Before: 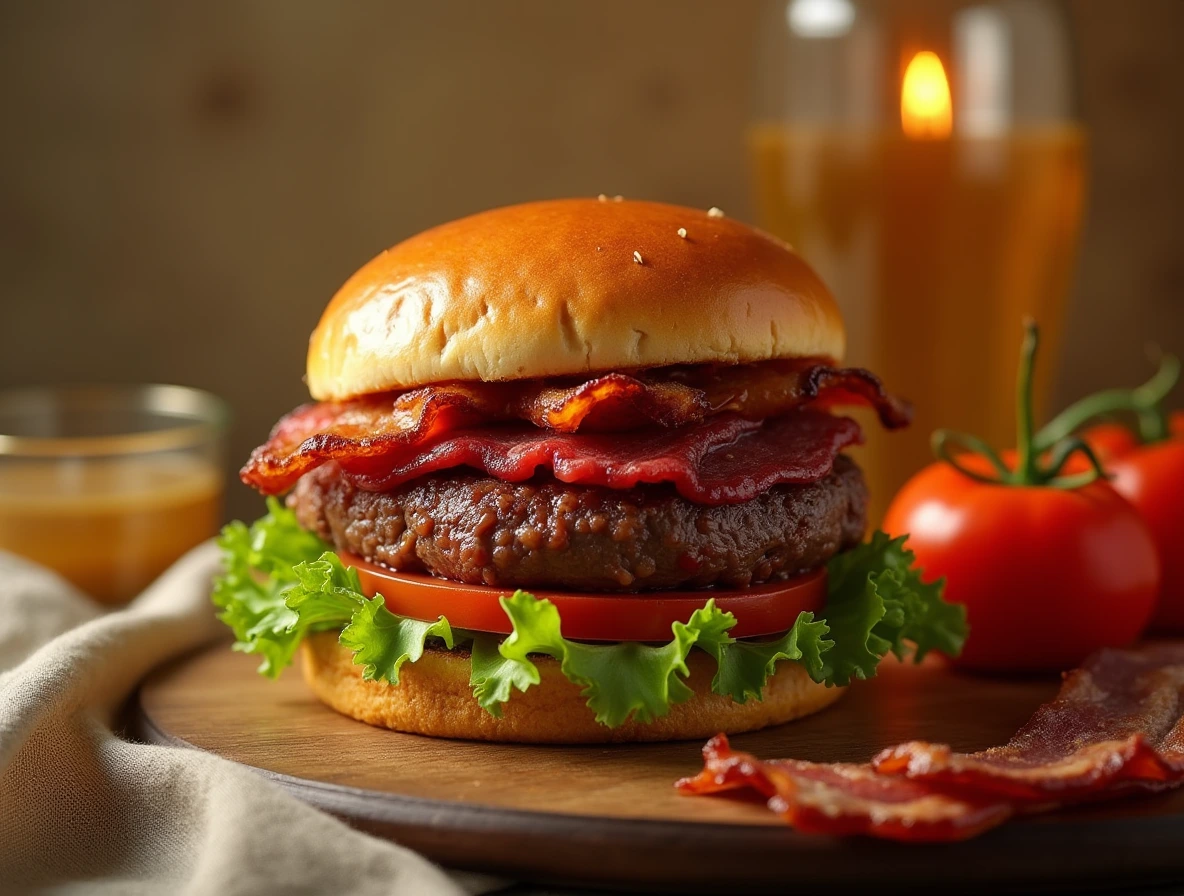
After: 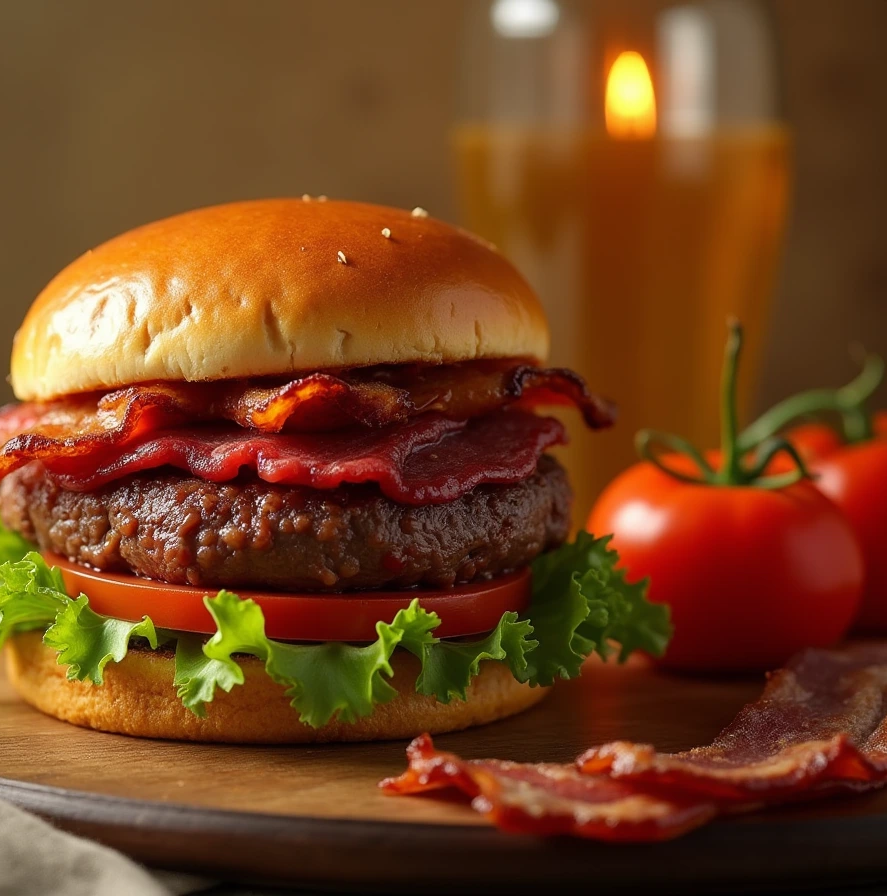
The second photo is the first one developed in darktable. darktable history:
crop and rotate: left 25.013%
